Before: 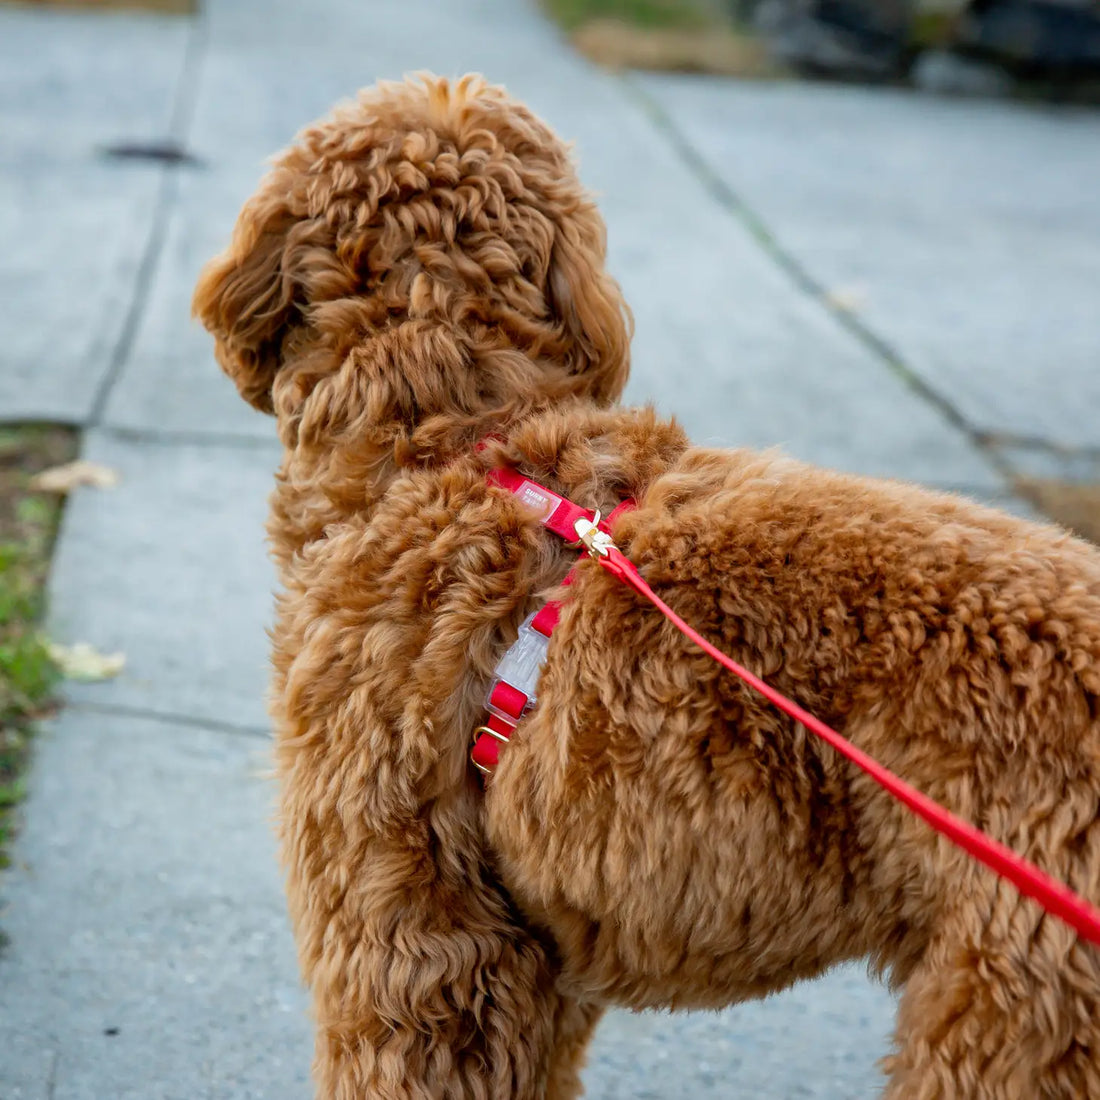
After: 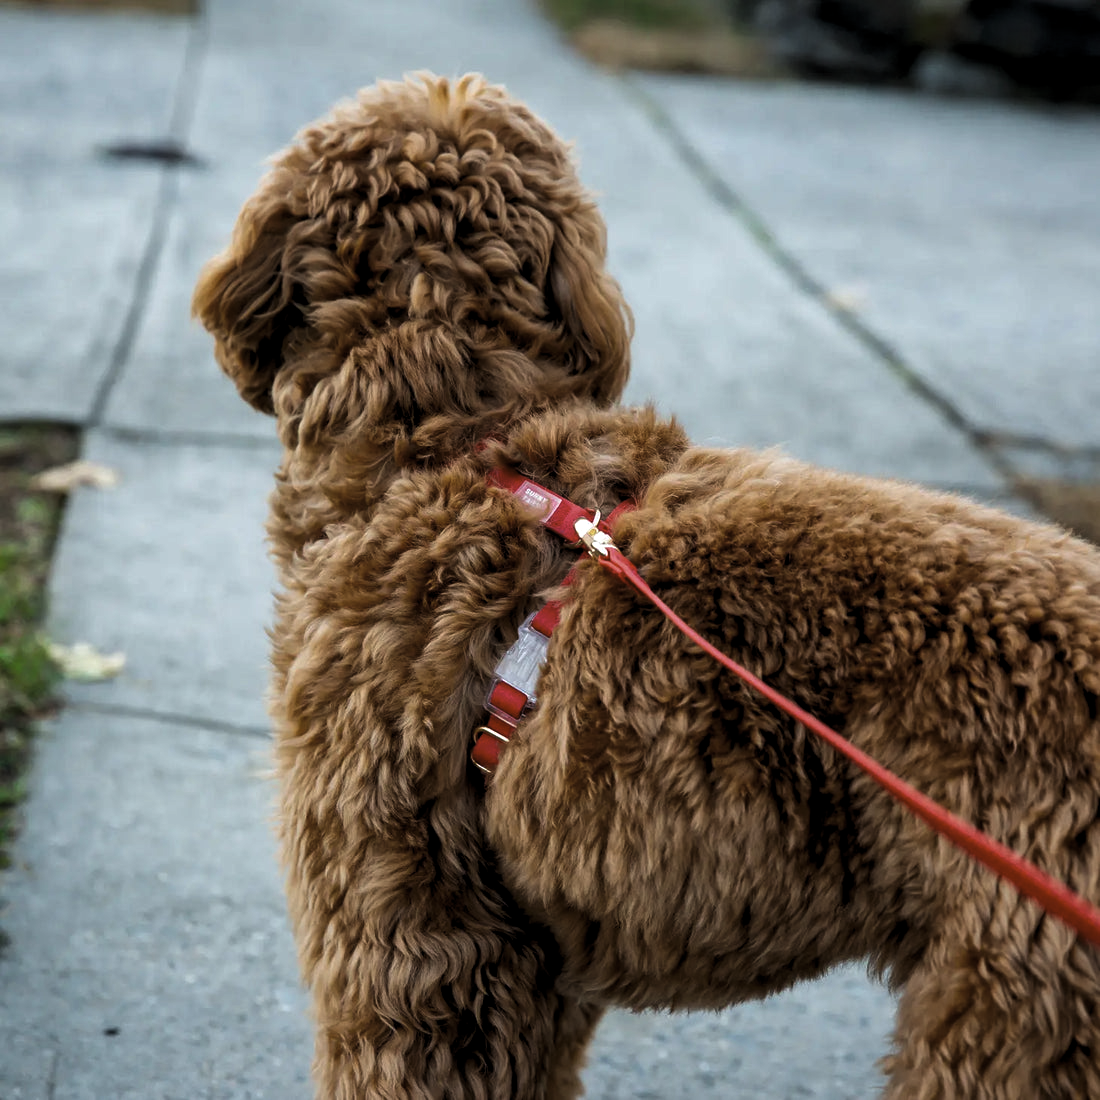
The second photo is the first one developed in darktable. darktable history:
levels: levels [0.101, 0.578, 0.953]
exposure: black level correction -0.003, exposure 0.04 EV, compensate highlight preservation false
color zones: curves: ch1 [(0.113, 0.438) (0.75, 0.5)]; ch2 [(0.12, 0.526) (0.75, 0.5)]
color balance: contrast fulcrum 17.78%
